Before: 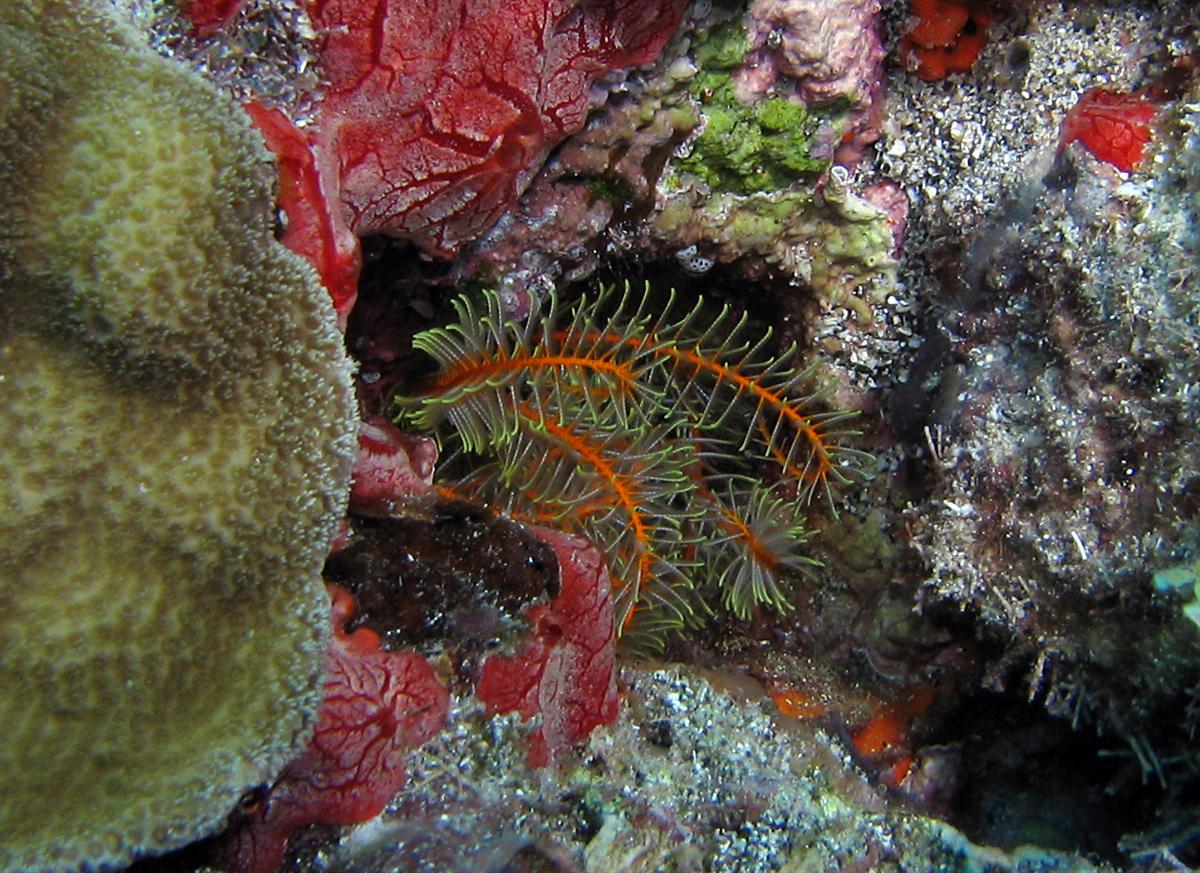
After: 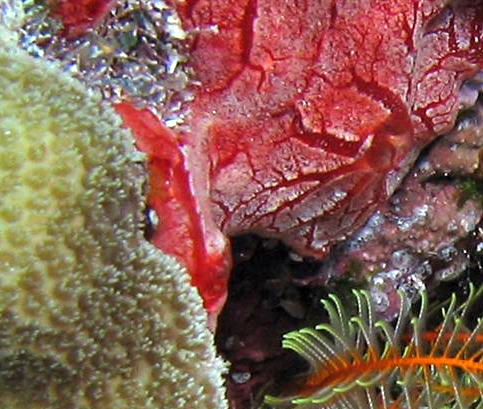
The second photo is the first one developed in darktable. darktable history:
crop and rotate: left 10.86%, top 0.095%, right 48.81%, bottom 53.02%
exposure: exposure 0.776 EV, compensate highlight preservation false
